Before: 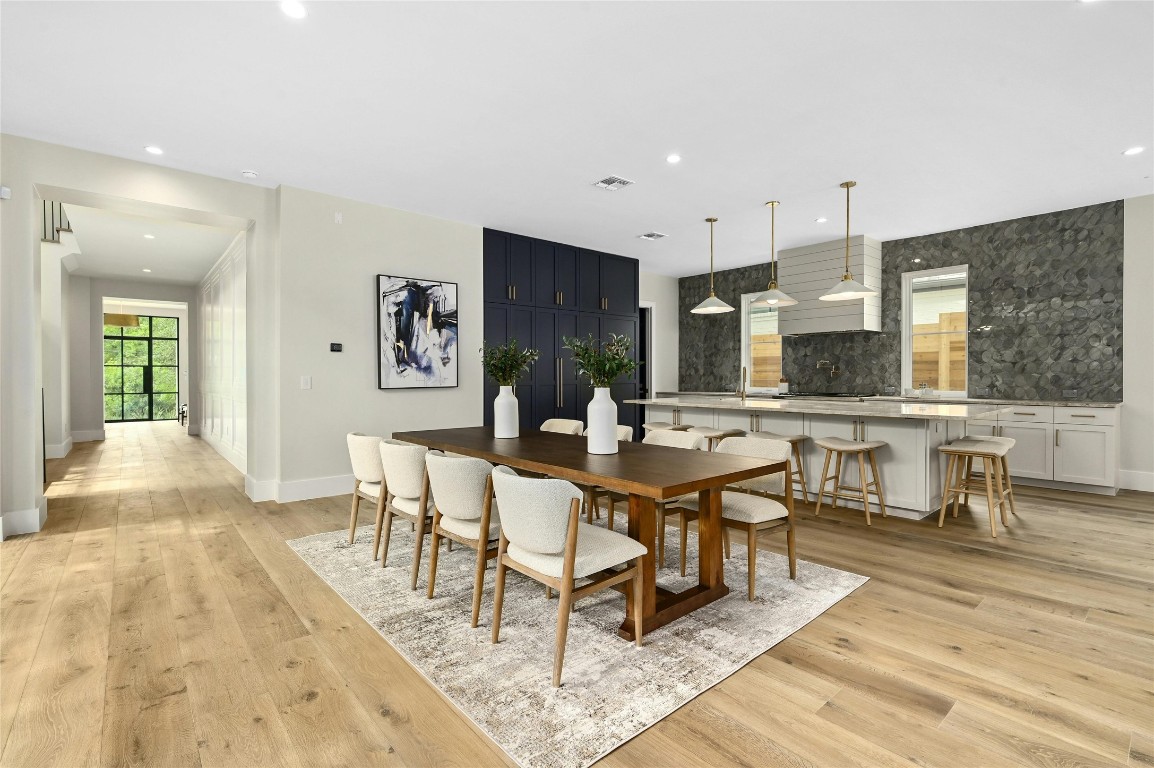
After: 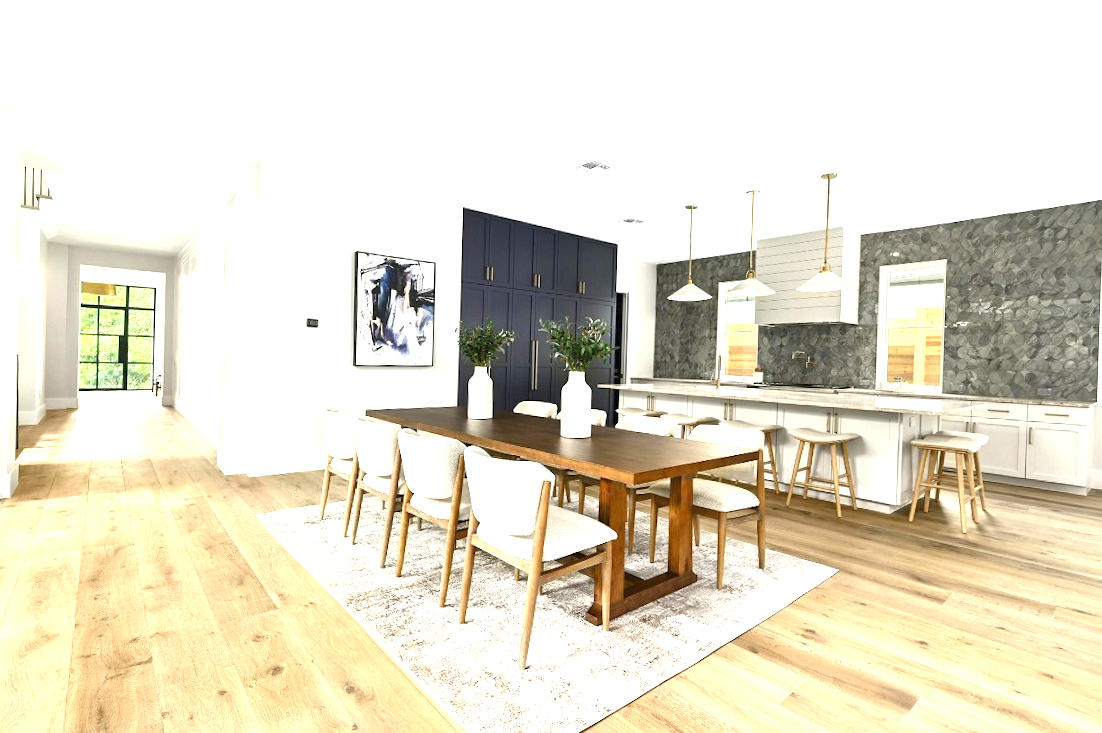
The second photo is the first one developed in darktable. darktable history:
exposure: black level correction 0, exposure 1.2 EV, compensate exposure bias true, compensate highlight preservation false
crop and rotate: angle -1.79°
